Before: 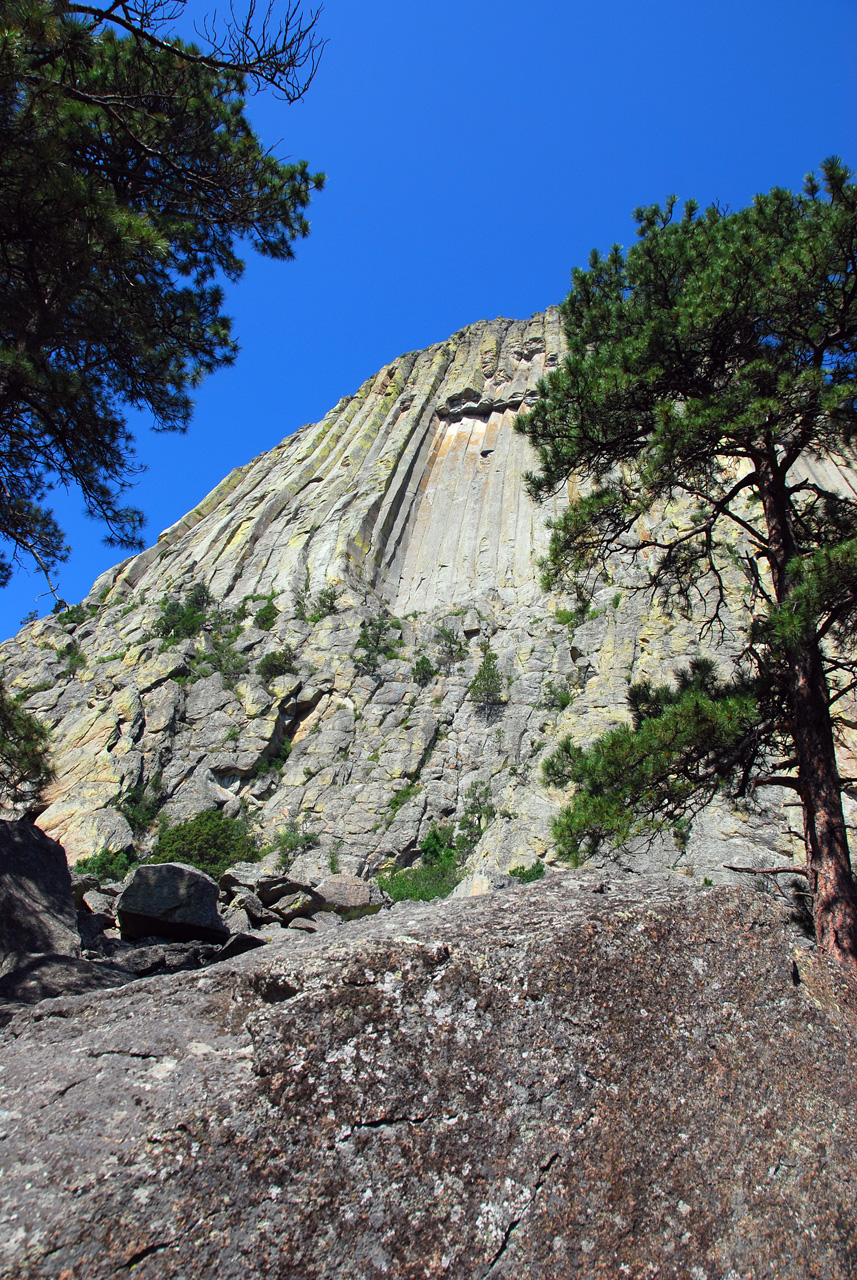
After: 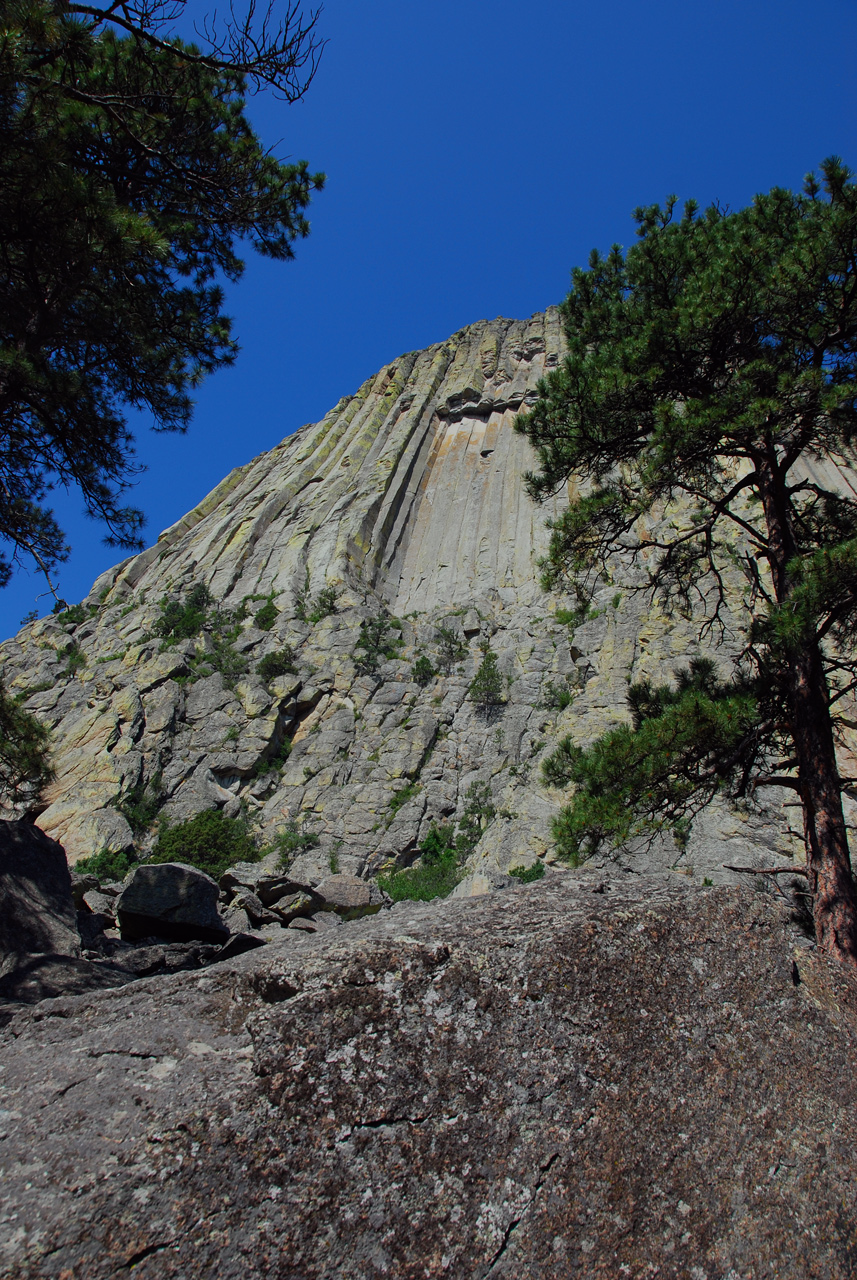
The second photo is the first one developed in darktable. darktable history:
exposure: exposure -0.956 EV, compensate highlight preservation false
